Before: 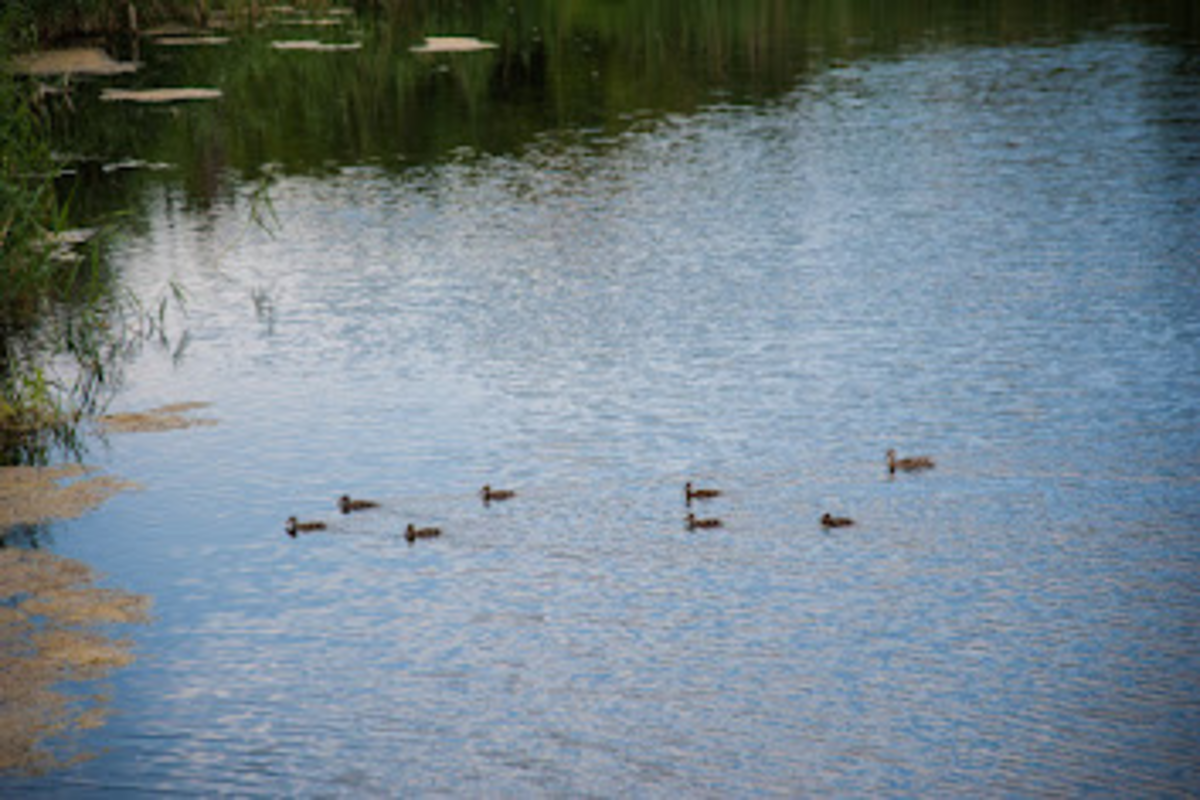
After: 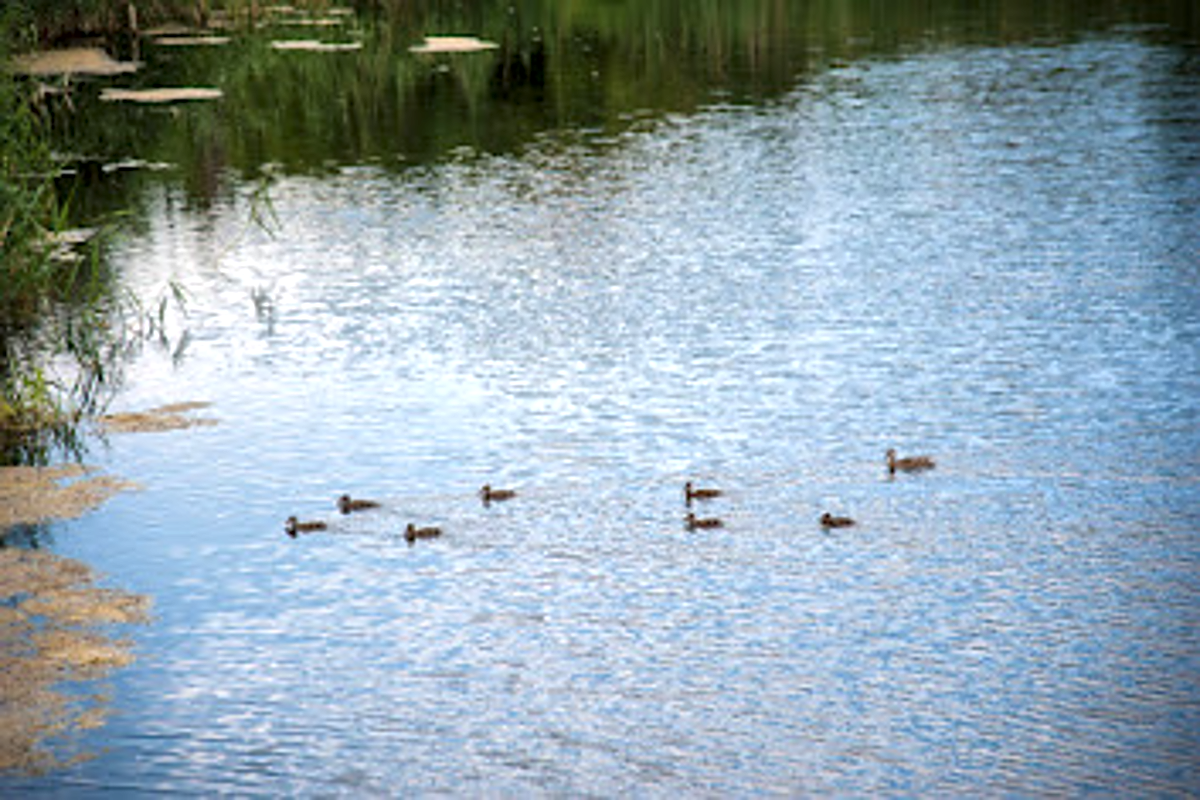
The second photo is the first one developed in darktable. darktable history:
sharpen: on, module defaults
exposure: exposure 0.722 EV, compensate highlight preservation false
local contrast: mode bilateral grid, contrast 20, coarseness 50, detail 150%, midtone range 0.2
